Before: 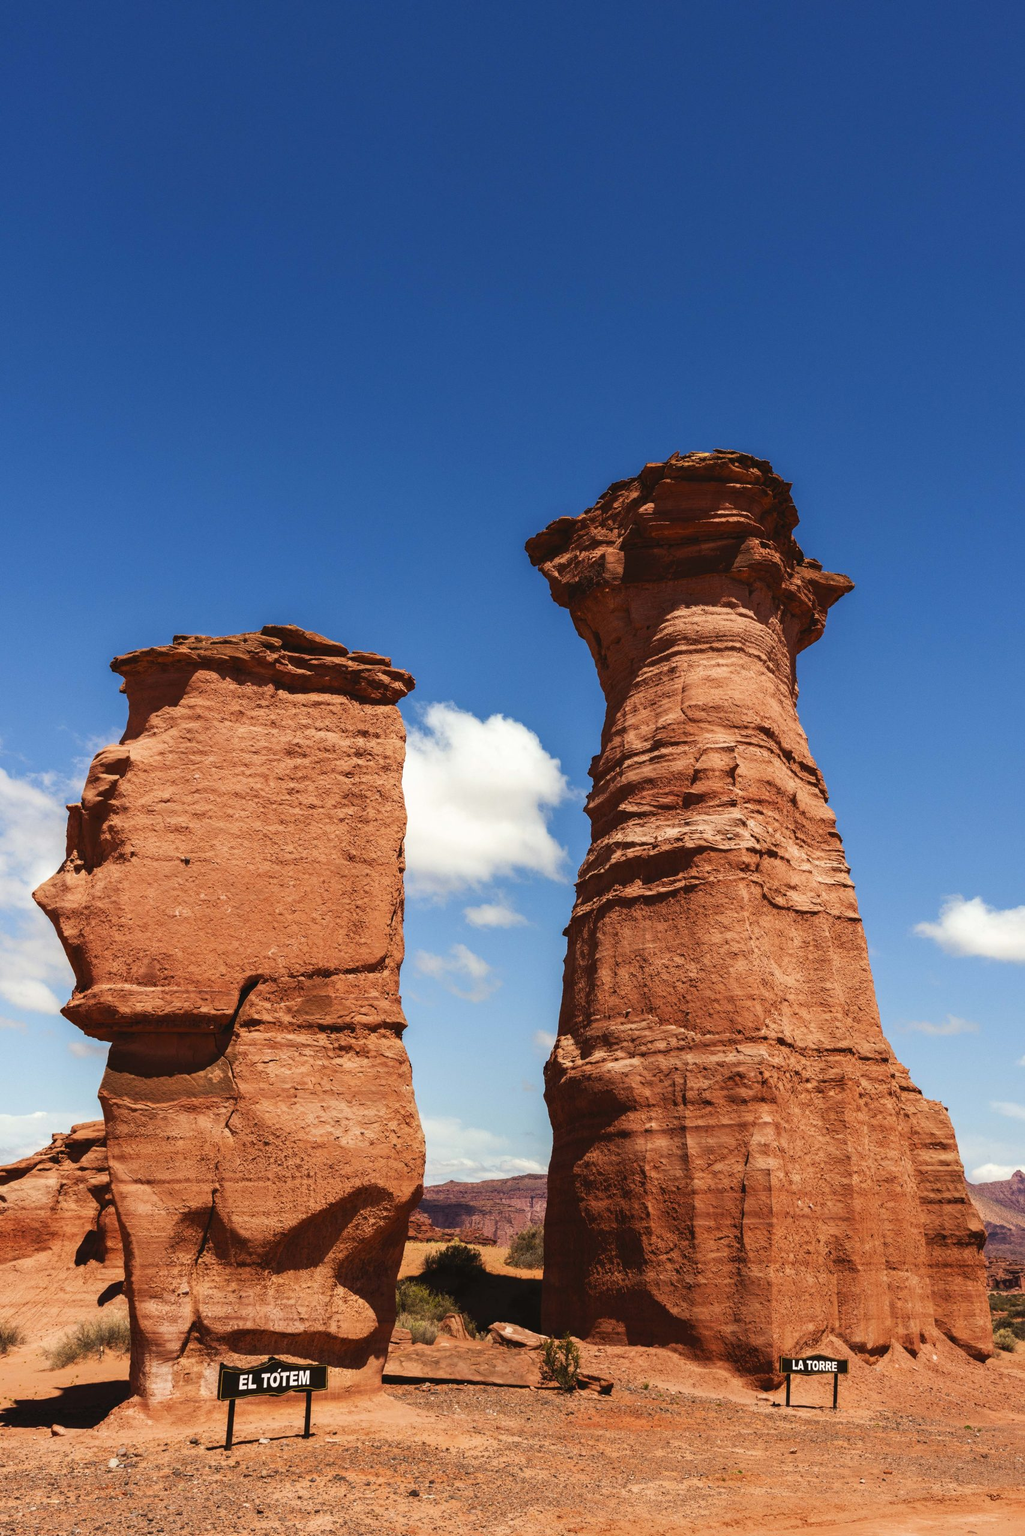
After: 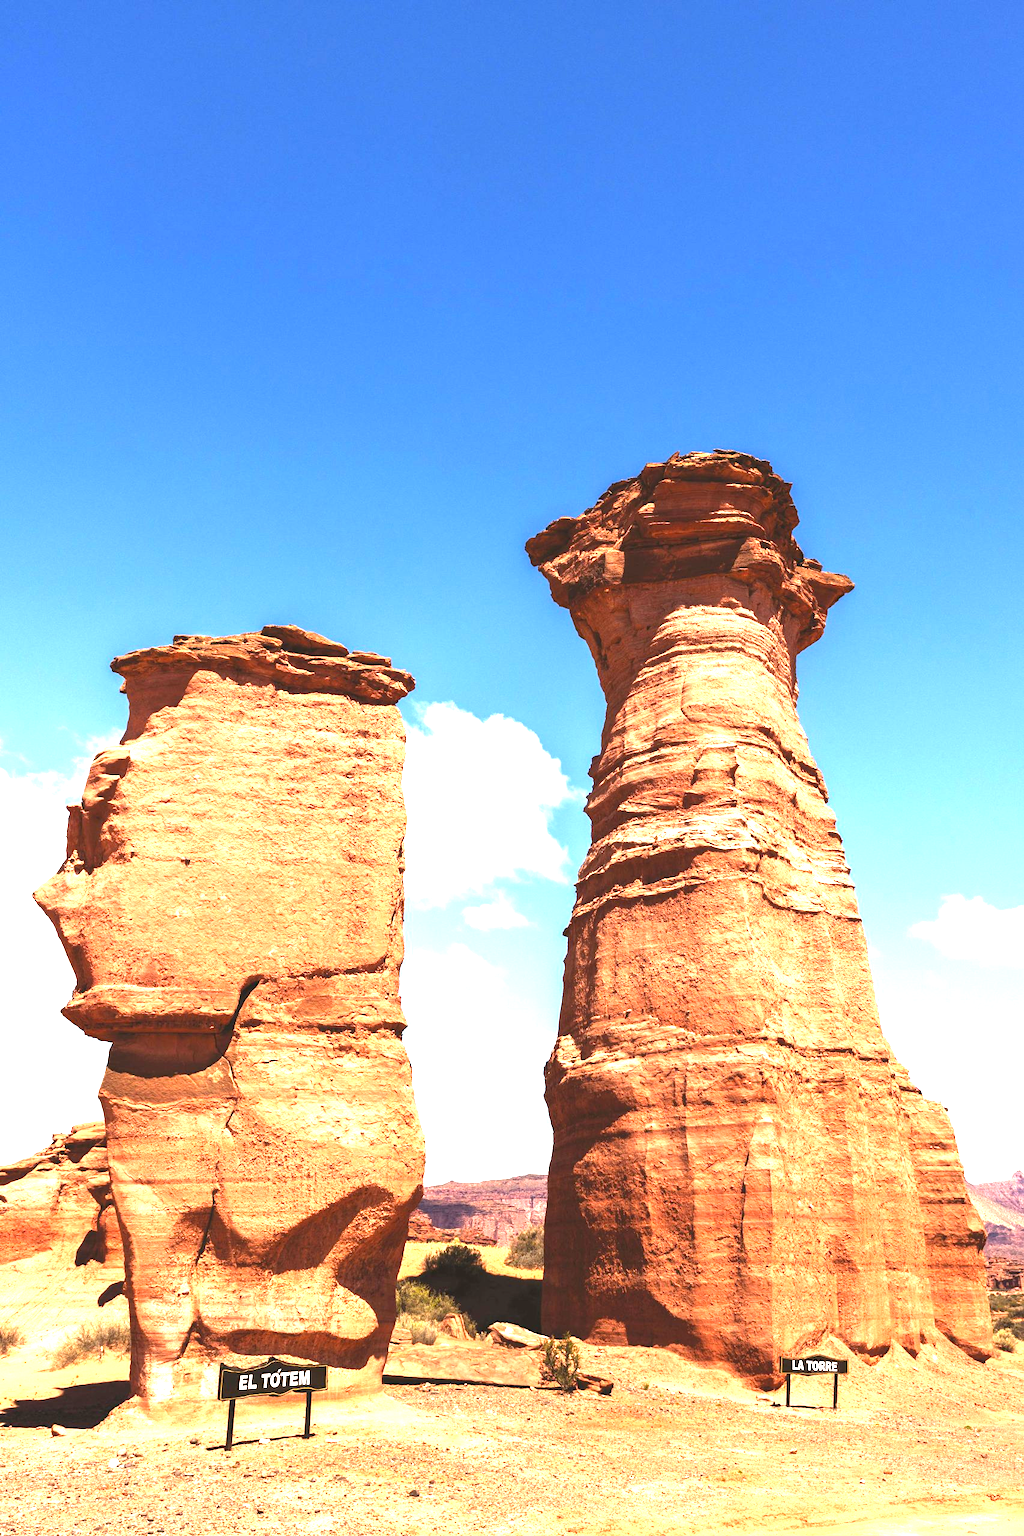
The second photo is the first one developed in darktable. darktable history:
exposure: black level correction 0, exposure 1.913 EV, compensate highlight preservation false
